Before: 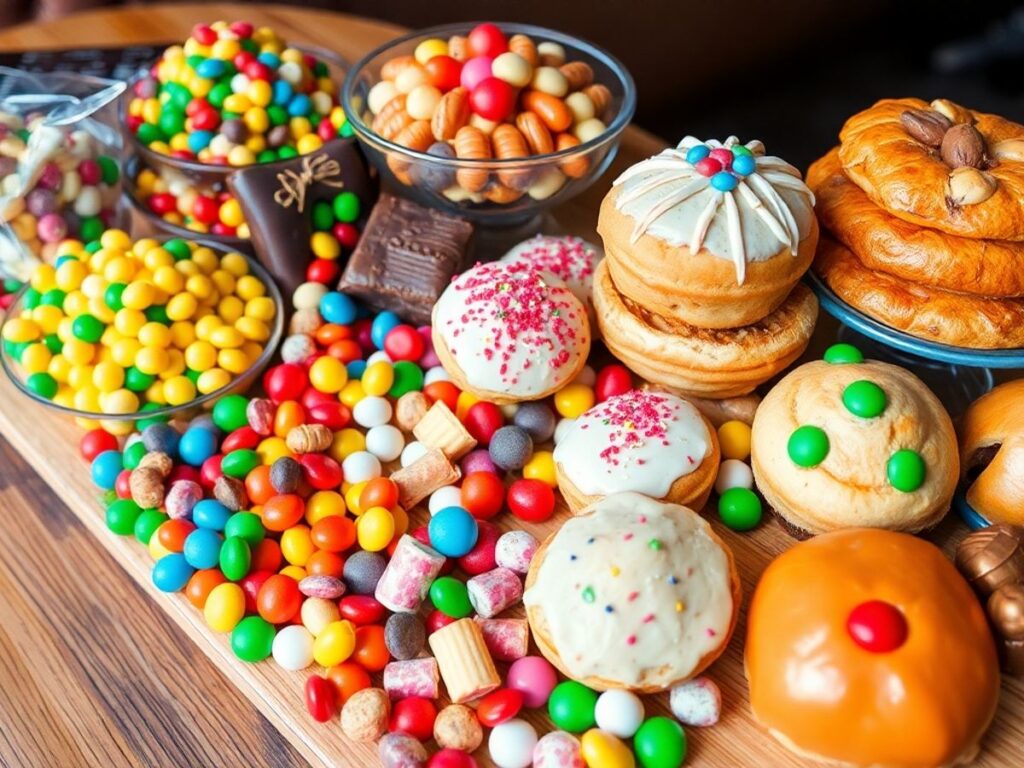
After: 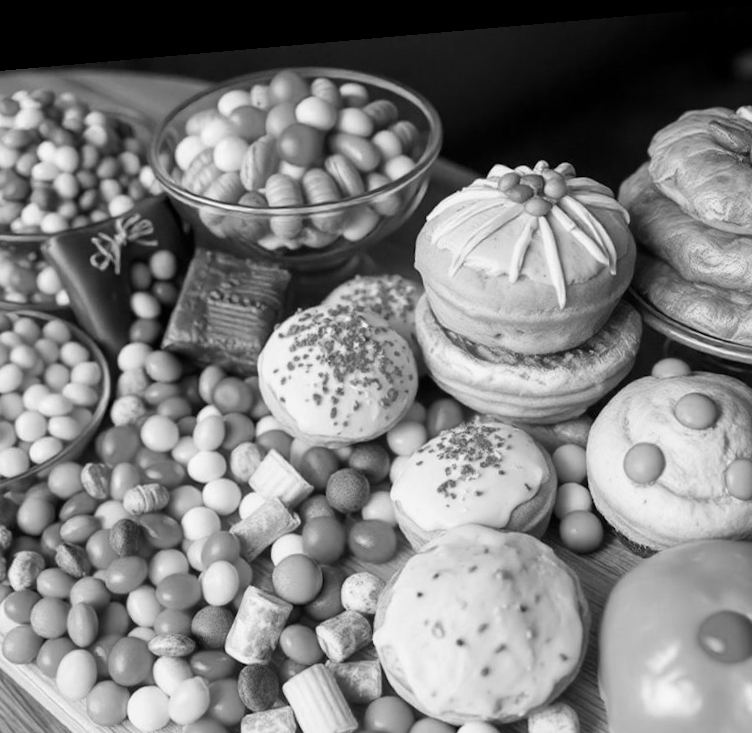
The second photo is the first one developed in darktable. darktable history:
color correction: highlights a* -9.35, highlights b* -23.15
rotate and perspective: rotation -4.98°, automatic cropping off
crop: left 18.479%, right 12.2%, bottom 13.971%
monochrome: a 32, b 64, size 2.3
white balance: red 0.967, blue 1.049
